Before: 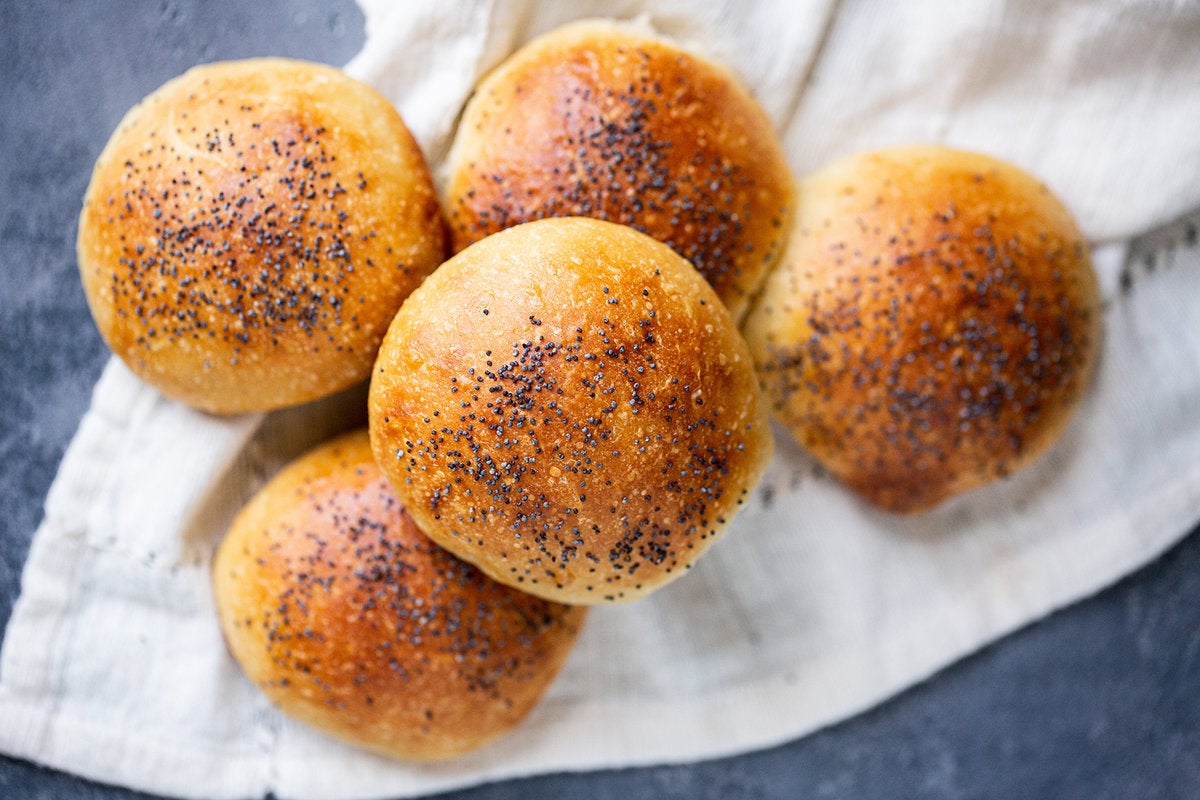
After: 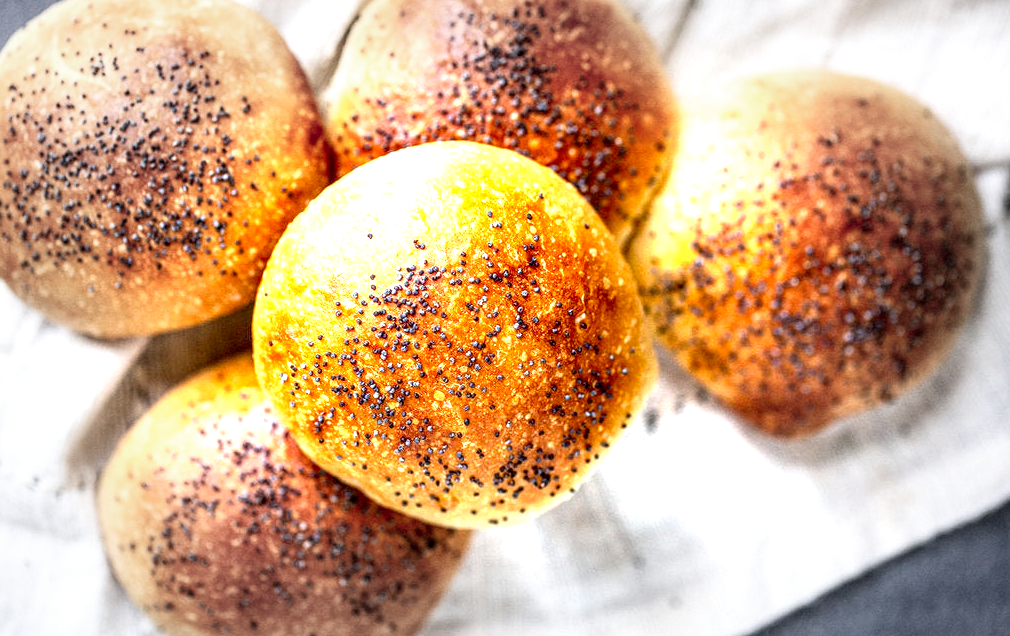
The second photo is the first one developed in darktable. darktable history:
exposure: black level correction 0.001, exposure 1.832 EV, compensate highlight preservation false
contrast brightness saturation: contrast -0.283
crop and rotate: left 9.678%, top 9.594%, right 6.113%, bottom 10.808%
local contrast: highlights 21%, detail 195%
tone equalizer: edges refinement/feathering 500, mask exposure compensation -1.57 EV, preserve details no
contrast equalizer: octaves 7, y [[0.601, 0.6, 0.598, 0.598, 0.6, 0.601], [0.5 ×6], [0.5 ×6], [0 ×6], [0 ×6]], mix -0.101
vignetting: fall-off start 49.05%, automatic ratio true, width/height ratio 1.297, dithering 8-bit output, unbound false
